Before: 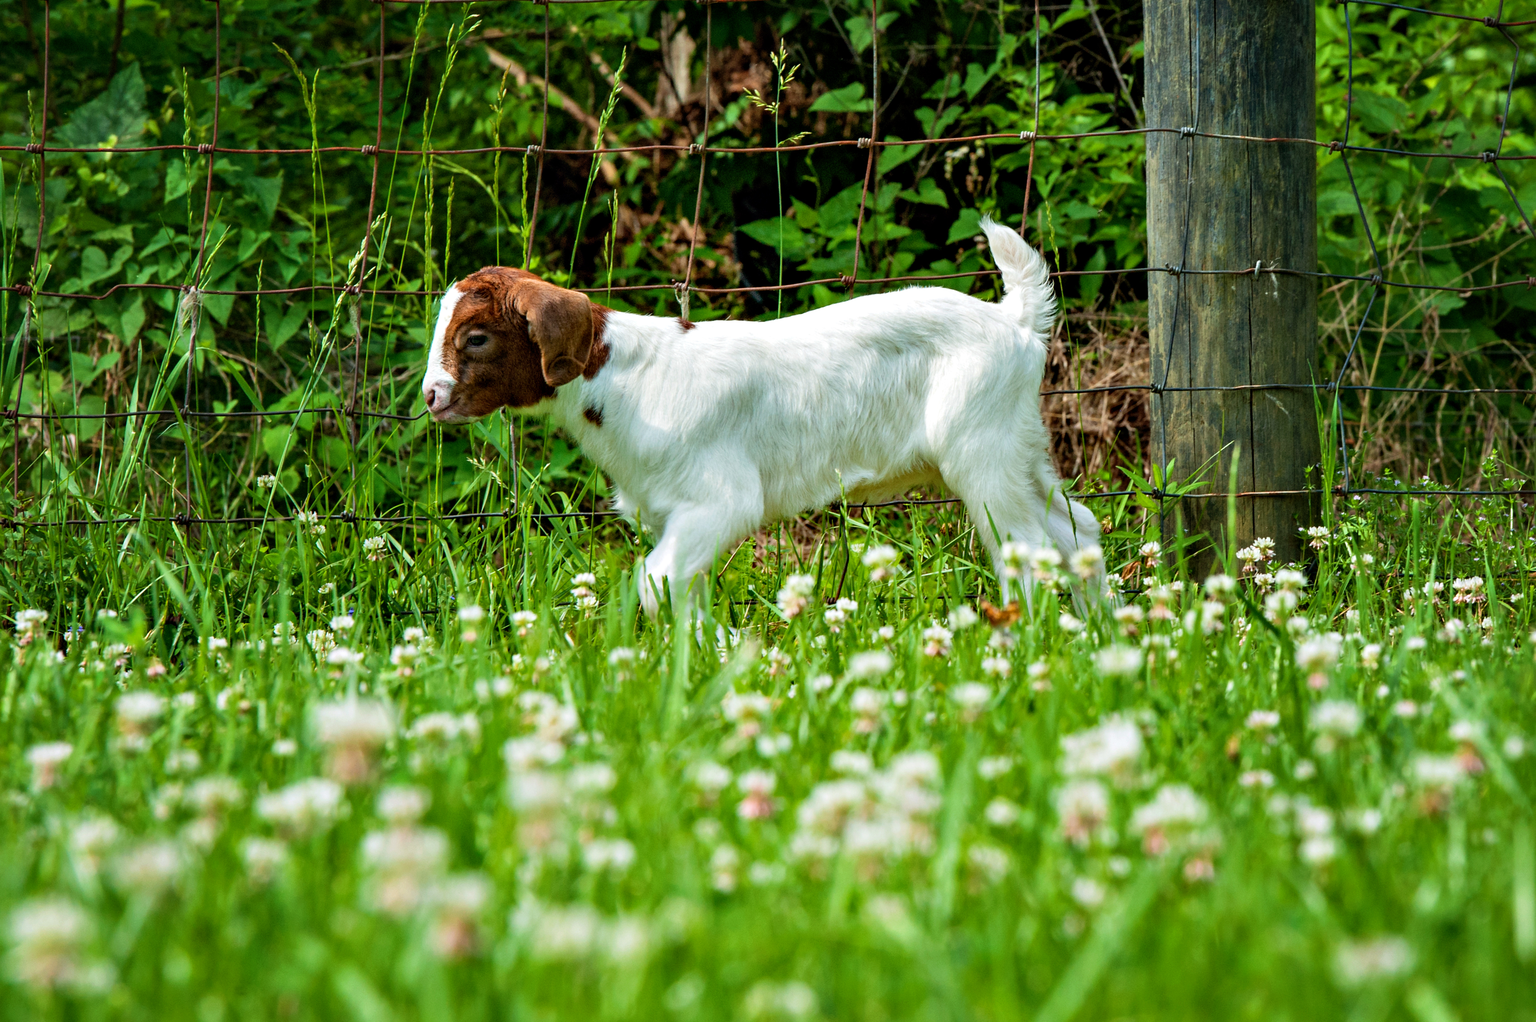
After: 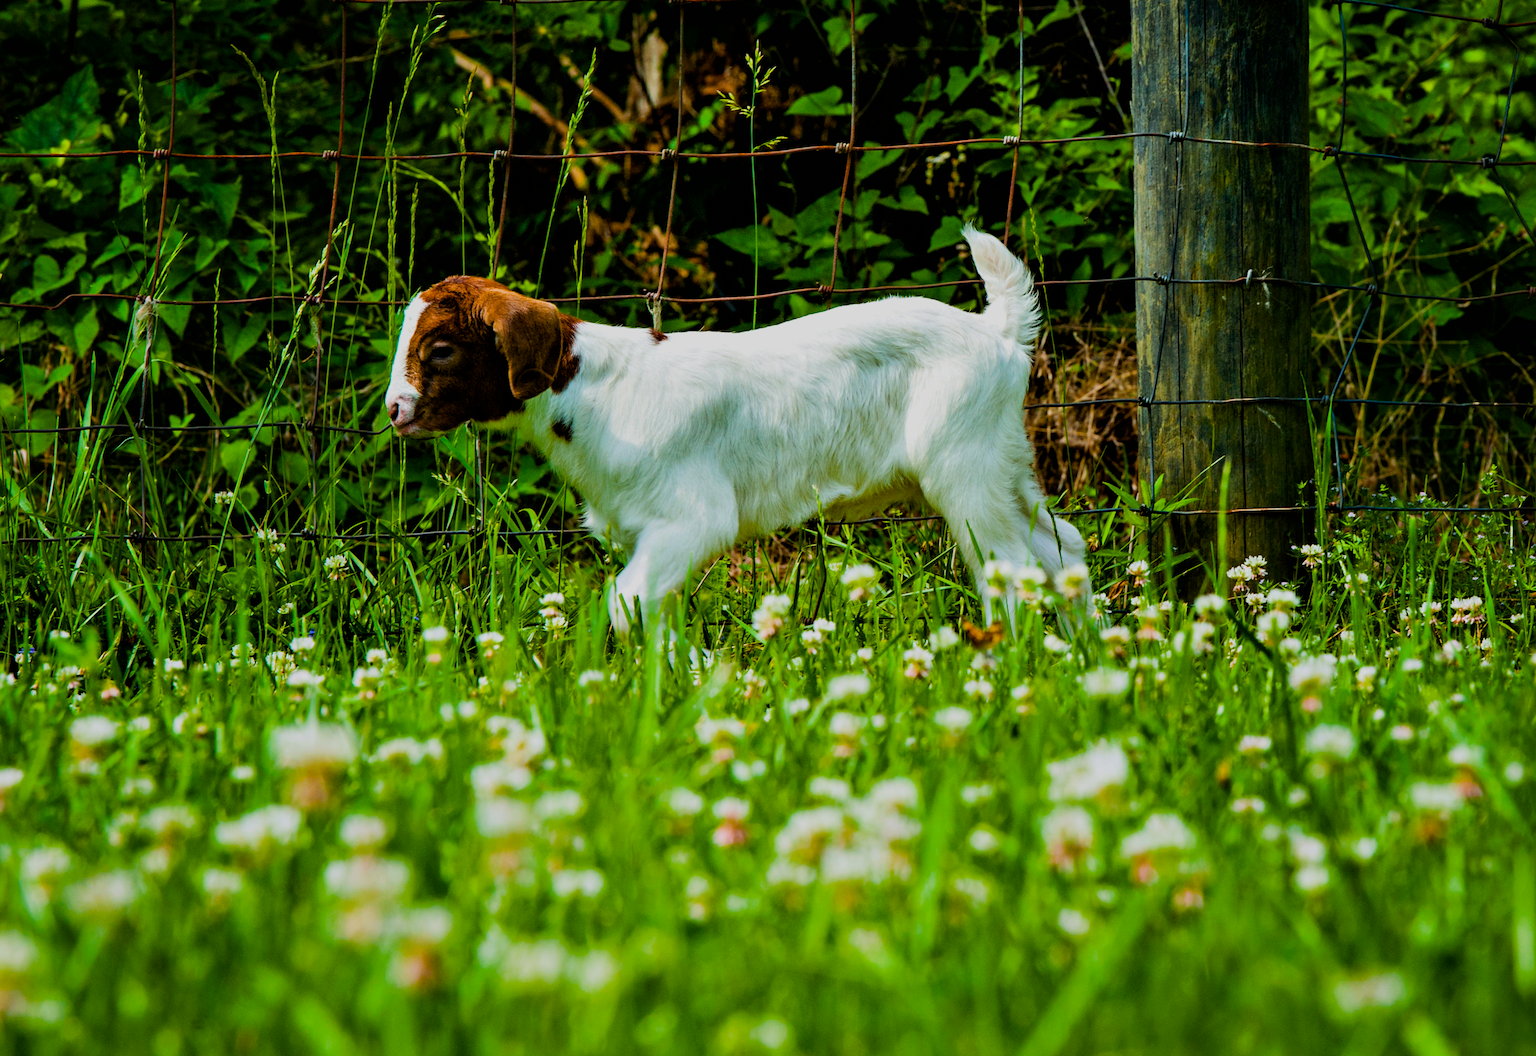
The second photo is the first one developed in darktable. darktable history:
filmic rgb: black relative exposure -7.65 EV, white relative exposure 4.56 EV, hardness 3.61, contrast 1.05
crop and rotate: left 3.238%
color balance rgb: linear chroma grading › global chroma 9%, perceptual saturation grading › global saturation 36%, perceptual saturation grading › shadows 35%, perceptual brilliance grading › global brilliance 15%, perceptual brilliance grading › shadows -35%, global vibrance 15%
exposure: exposure -0.492 EV, compensate highlight preservation false
